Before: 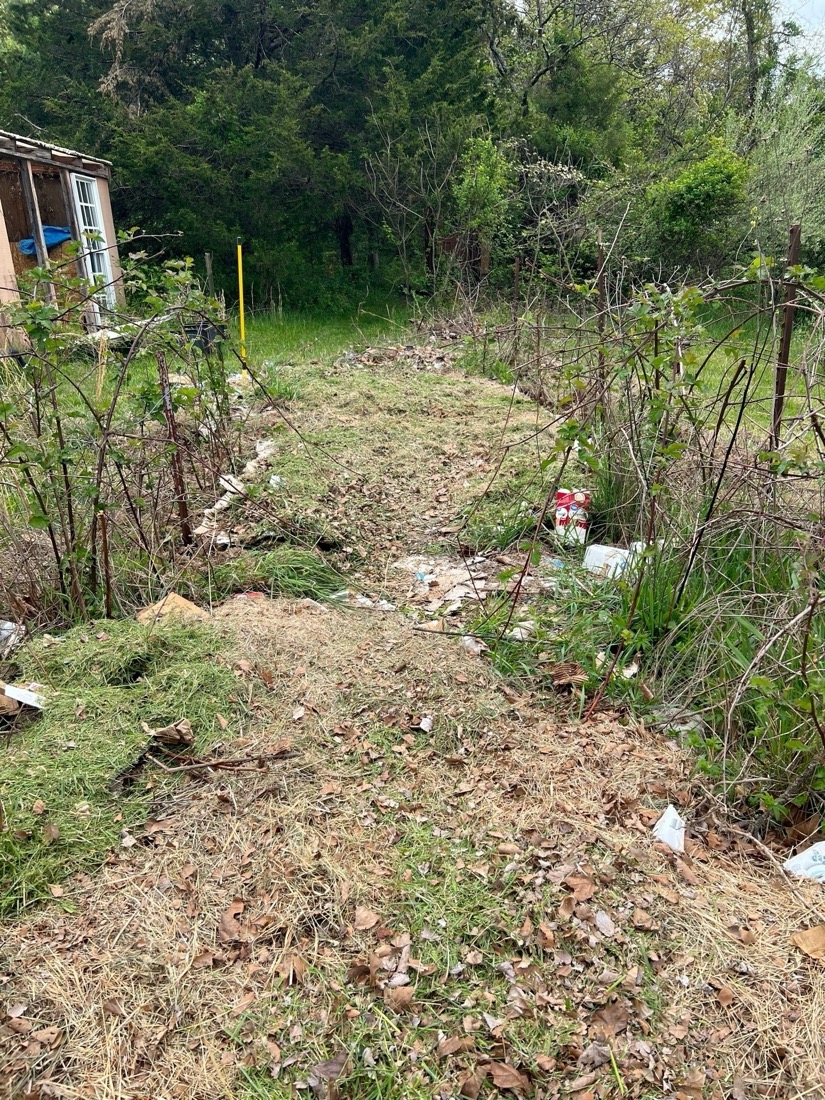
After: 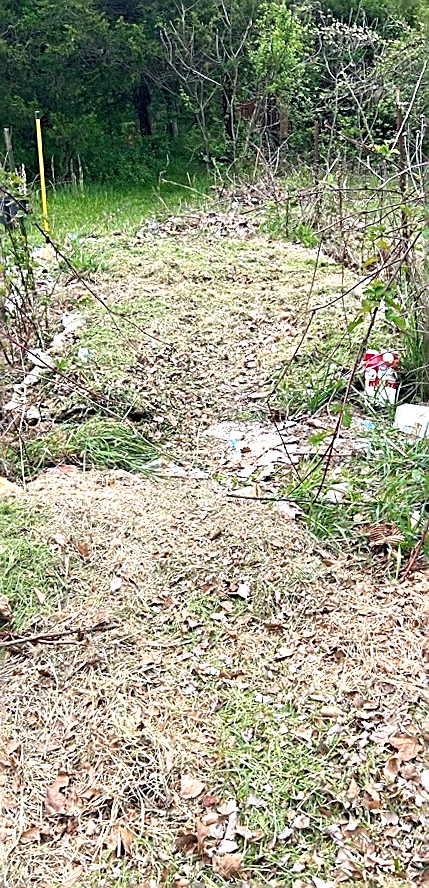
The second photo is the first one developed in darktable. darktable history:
crop and rotate: angle 0.02°, left 24.353%, top 13.219%, right 26.156%, bottom 8.224%
rotate and perspective: rotation -2.29°, automatic cropping off
sharpen: amount 0.901
exposure: black level correction 0, exposure 0.7 EV, compensate exposure bias true, compensate highlight preservation false
color calibration: illuminant as shot in camera, x 0.358, y 0.373, temperature 4628.91 K
